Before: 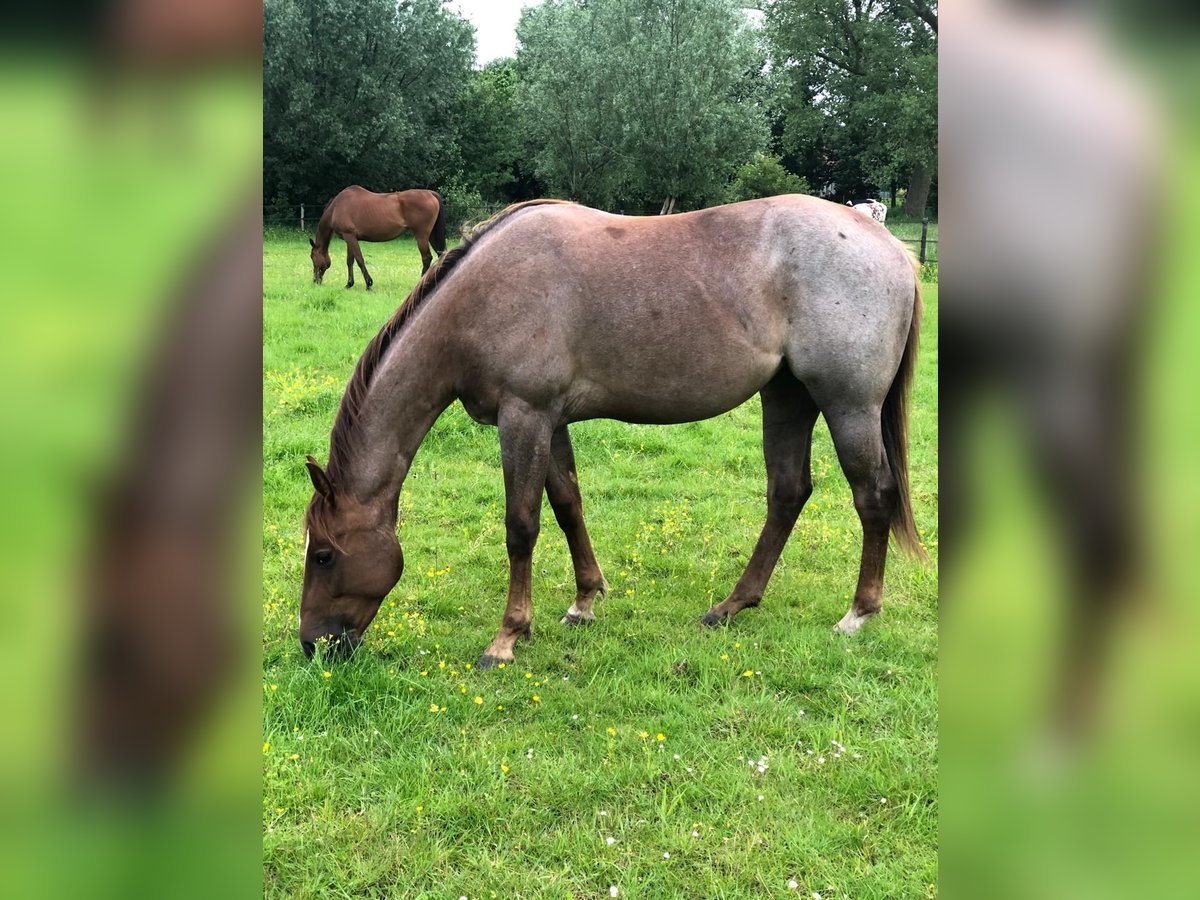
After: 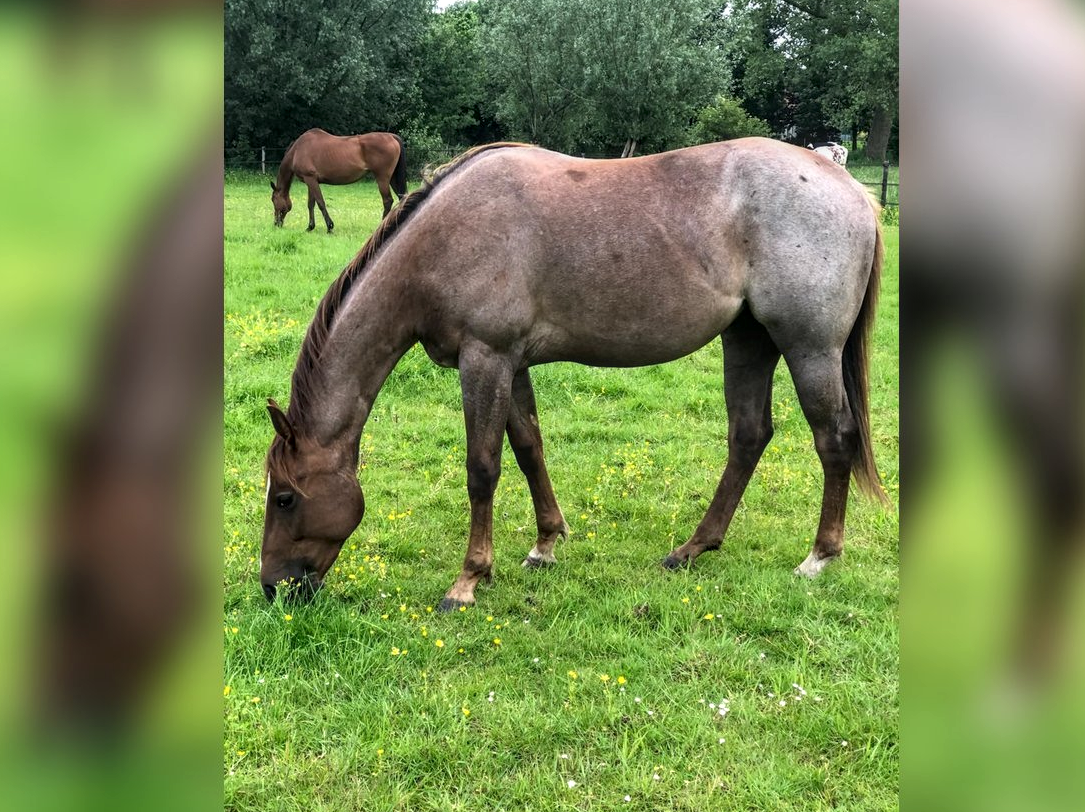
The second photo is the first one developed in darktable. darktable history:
crop: left 3.279%, top 6.424%, right 6.266%, bottom 3.341%
local contrast: on, module defaults
